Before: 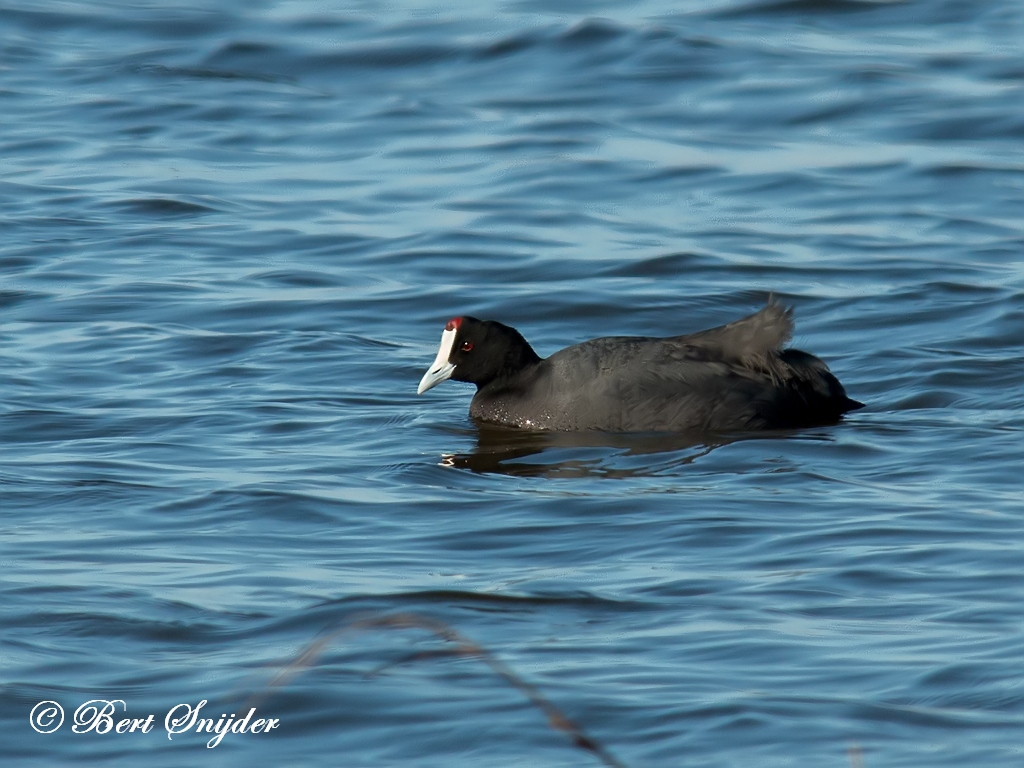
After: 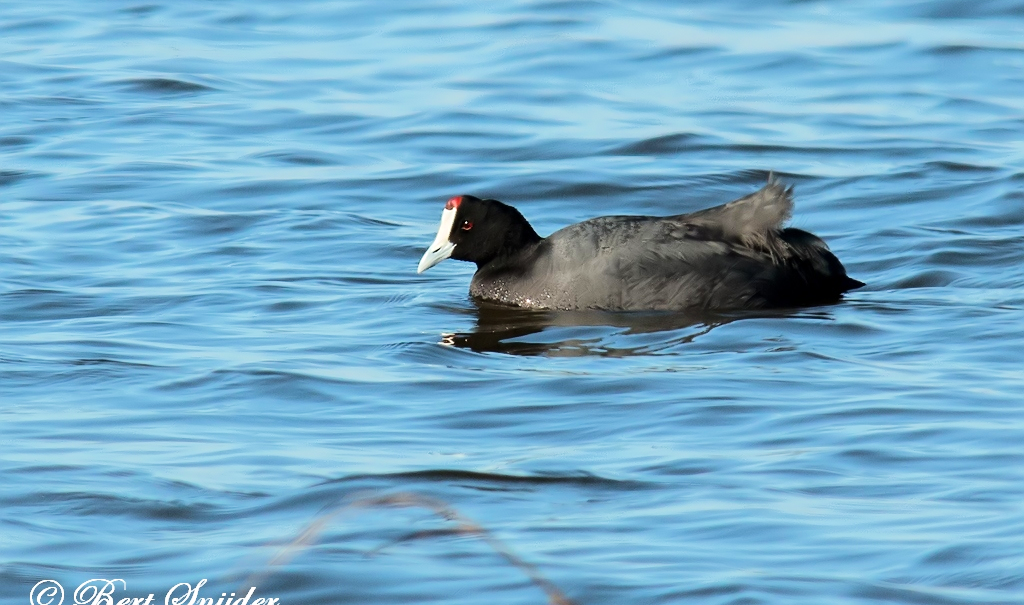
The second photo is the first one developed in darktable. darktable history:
tone equalizer: -7 EV 0.162 EV, -6 EV 0.577 EV, -5 EV 1.15 EV, -4 EV 1.36 EV, -3 EV 1.16 EV, -2 EV 0.6 EV, -1 EV 0.16 EV, edges refinement/feathering 500, mask exposure compensation -1.57 EV, preserve details no
crop and rotate: top 15.883%, bottom 5.307%
color correction: highlights a* -0.098, highlights b* 0.124
